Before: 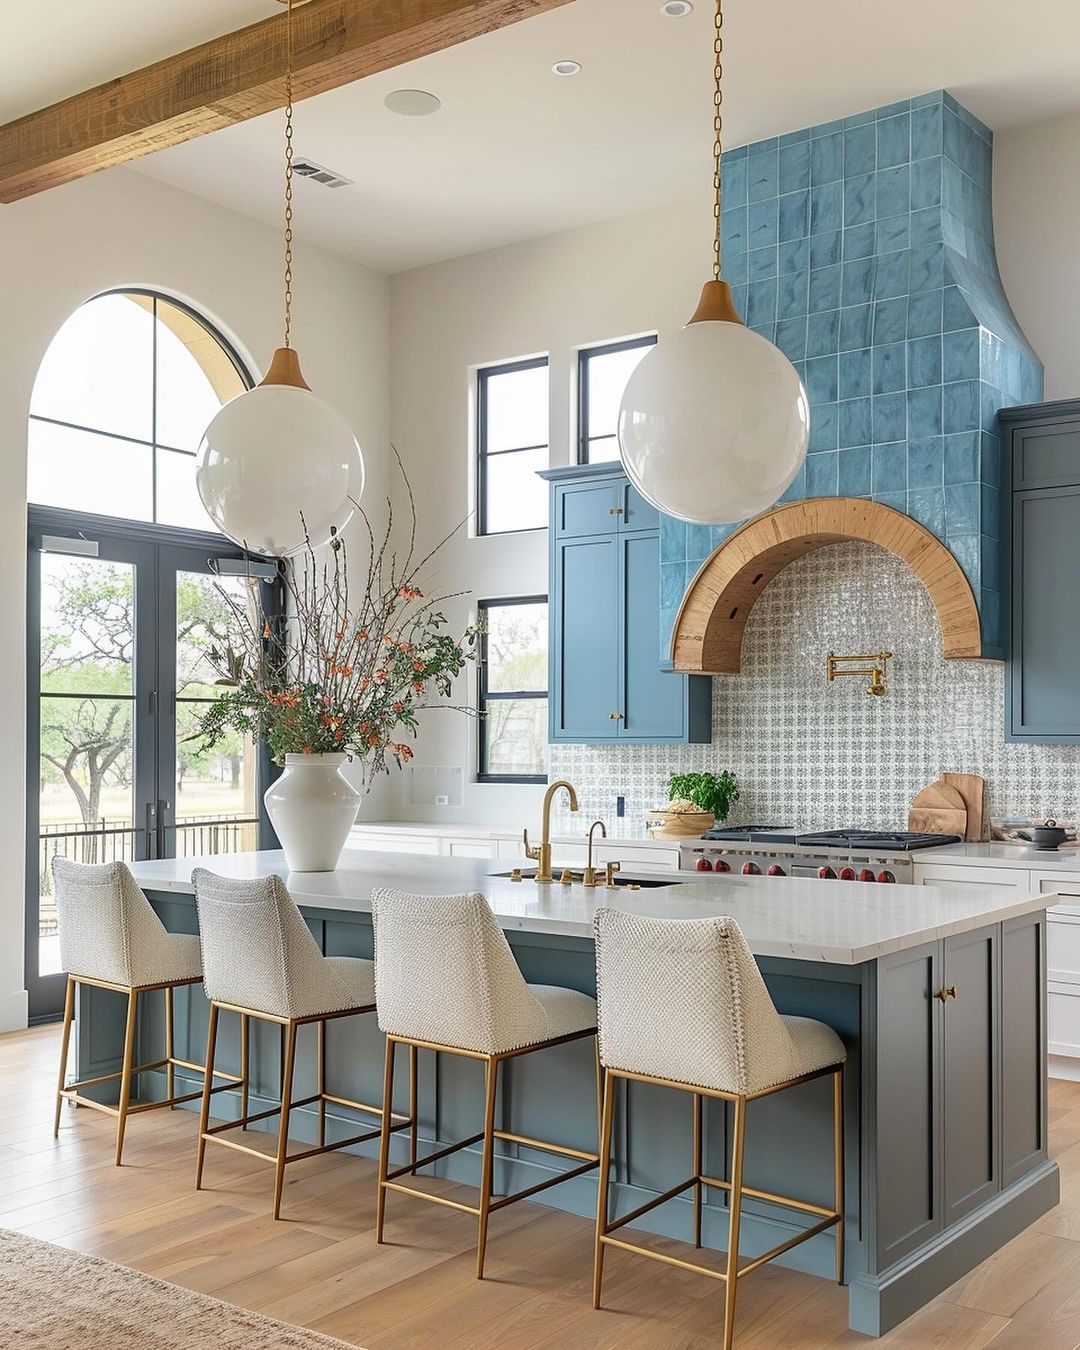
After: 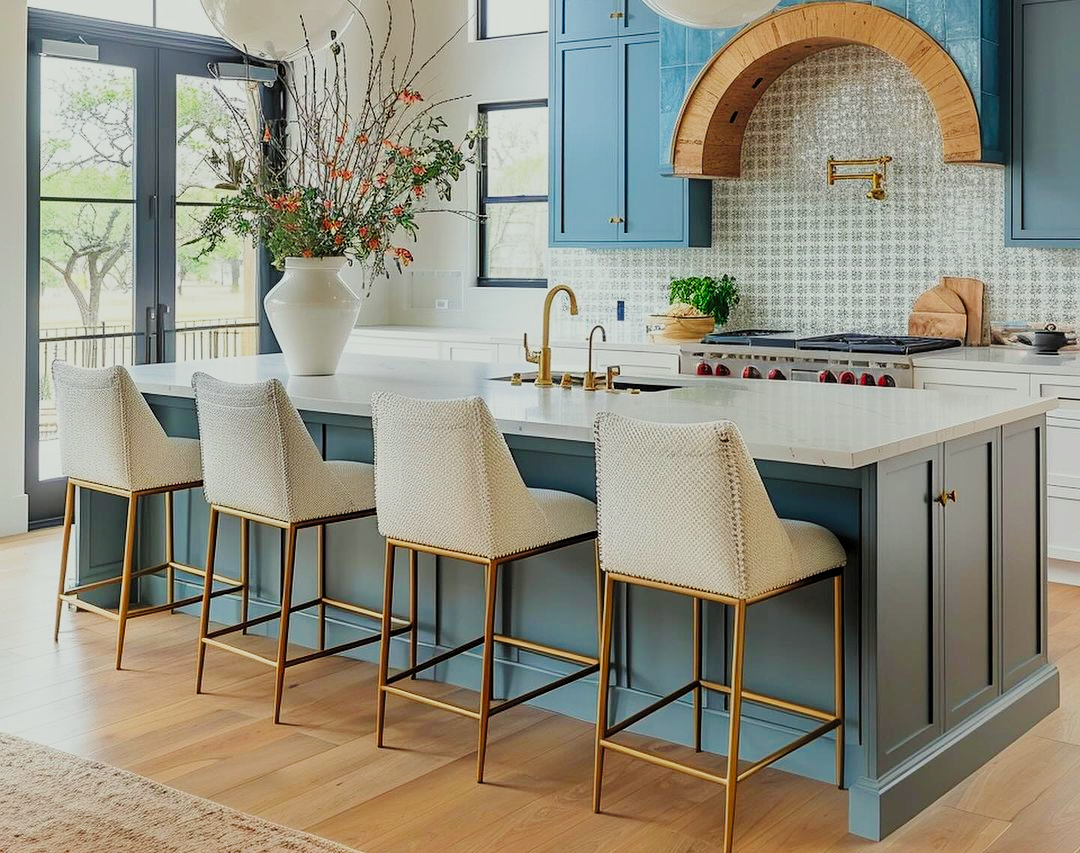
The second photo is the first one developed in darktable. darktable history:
tone curve: curves: ch0 [(0, 0) (0.236, 0.124) (0.373, 0.304) (0.542, 0.593) (0.737, 0.873) (1, 1)]; ch1 [(0, 0) (0.399, 0.328) (0.488, 0.484) (0.598, 0.624) (1, 1)]; ch2 [(0, 0) (0.448, 0.405) (0.523, 0.511) (0.592, 0.59) (1, 1)], preserve colors none
filmic rgb: middle gray luminance 2.57%, black relative exposure -9.87 EV, white relative exposure 7.01 EV, dynamic range scaling 9.67%, target black luminance 0%, hardness 3.19, latitude 43.43%, contrast 0.664, highlights saturation mix 6.24%, shadows ↔ highlights balance 13.11%
crop and rotate: top 36.751%
color correction: highlights a* -2.48, highlights b* 2.38
